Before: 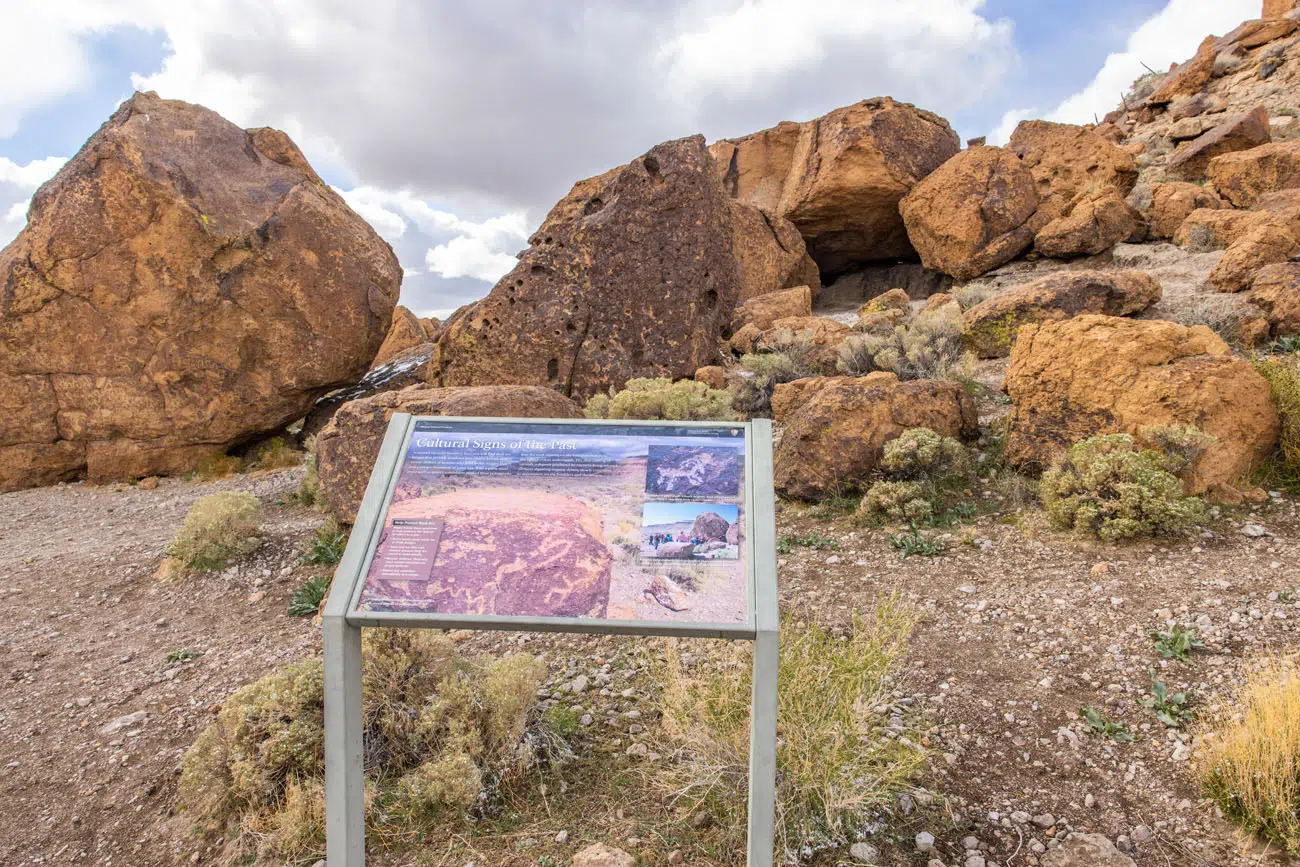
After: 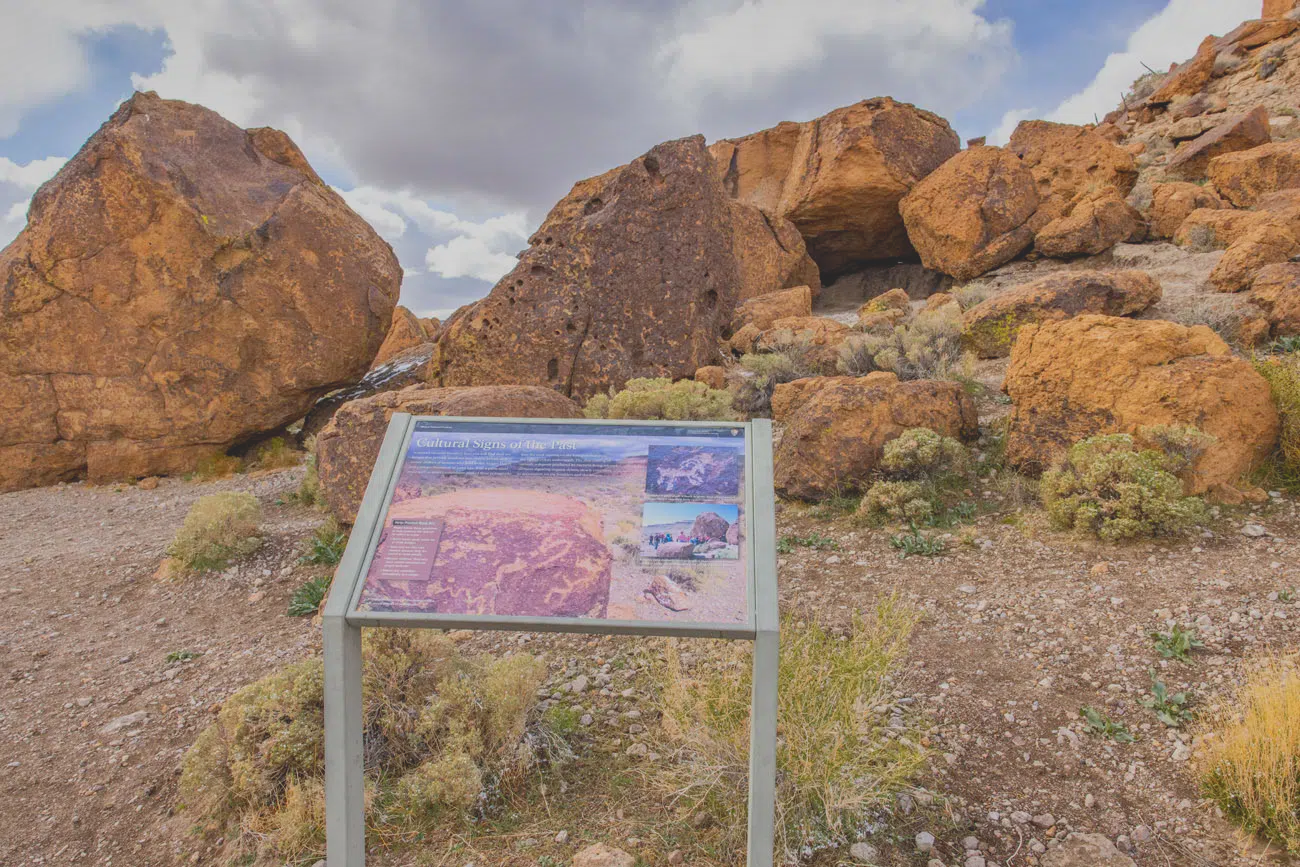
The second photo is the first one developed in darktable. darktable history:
contrast brightness saturation: contrast -0.295
shadows and highlights: radius 109.11, shadows 23.79, highlights -58.32, low approximation 0.01, soften with gaussian
tone equalizer: edges refinement/feathering 500, mask exposure compensation -1.57 EV, preserve details no
